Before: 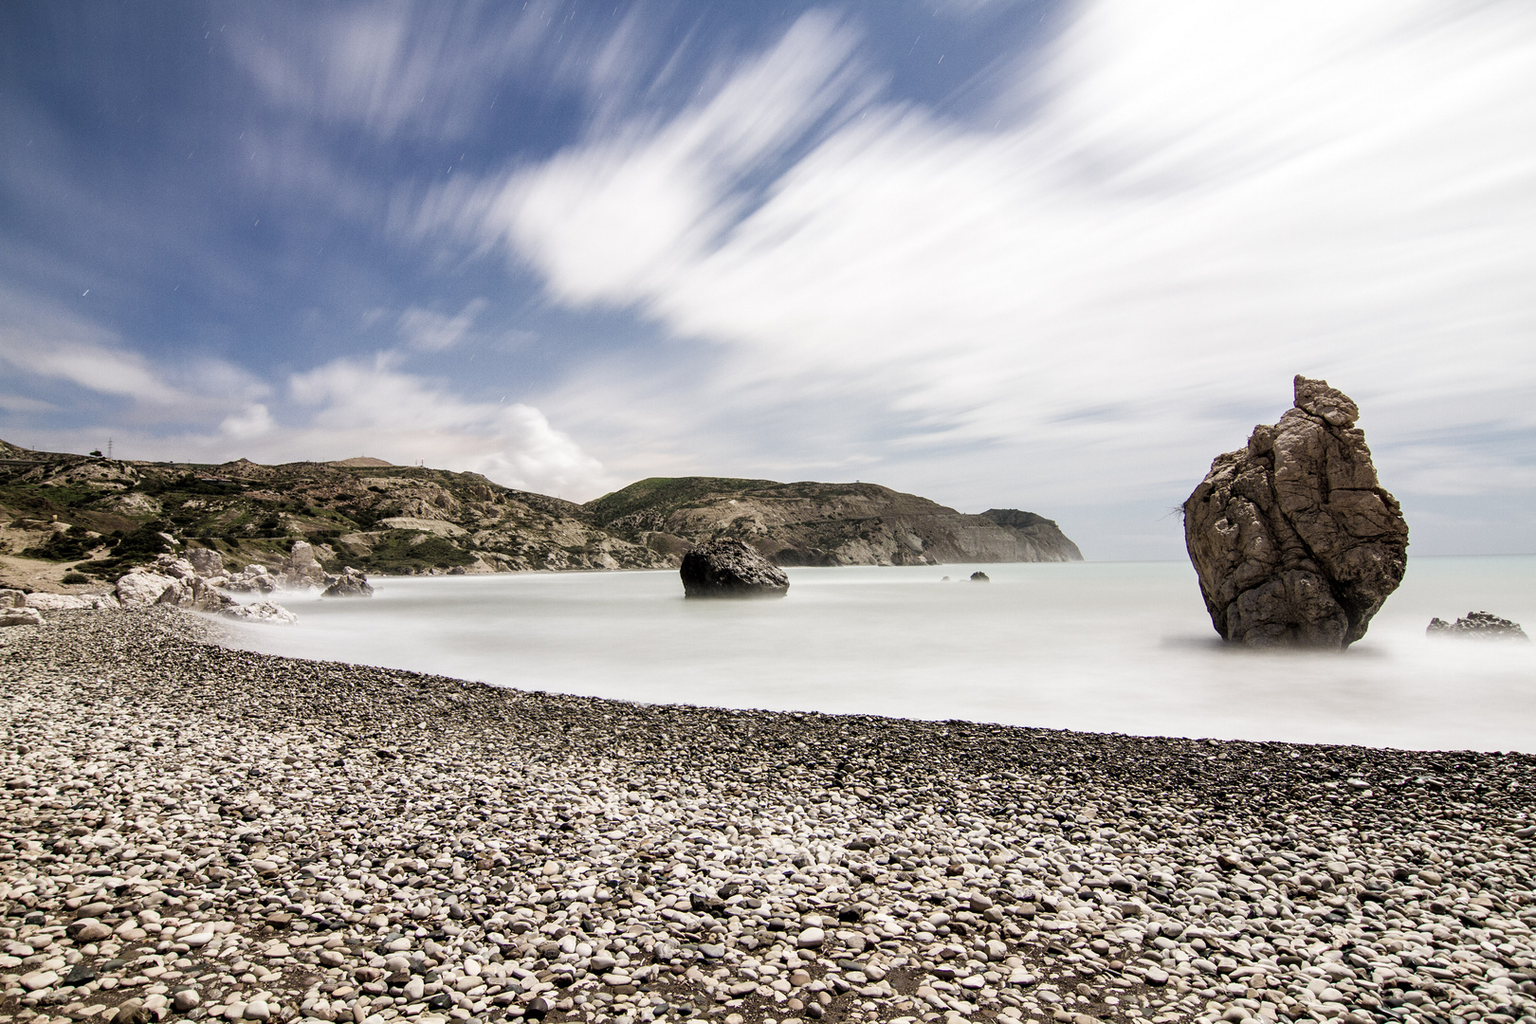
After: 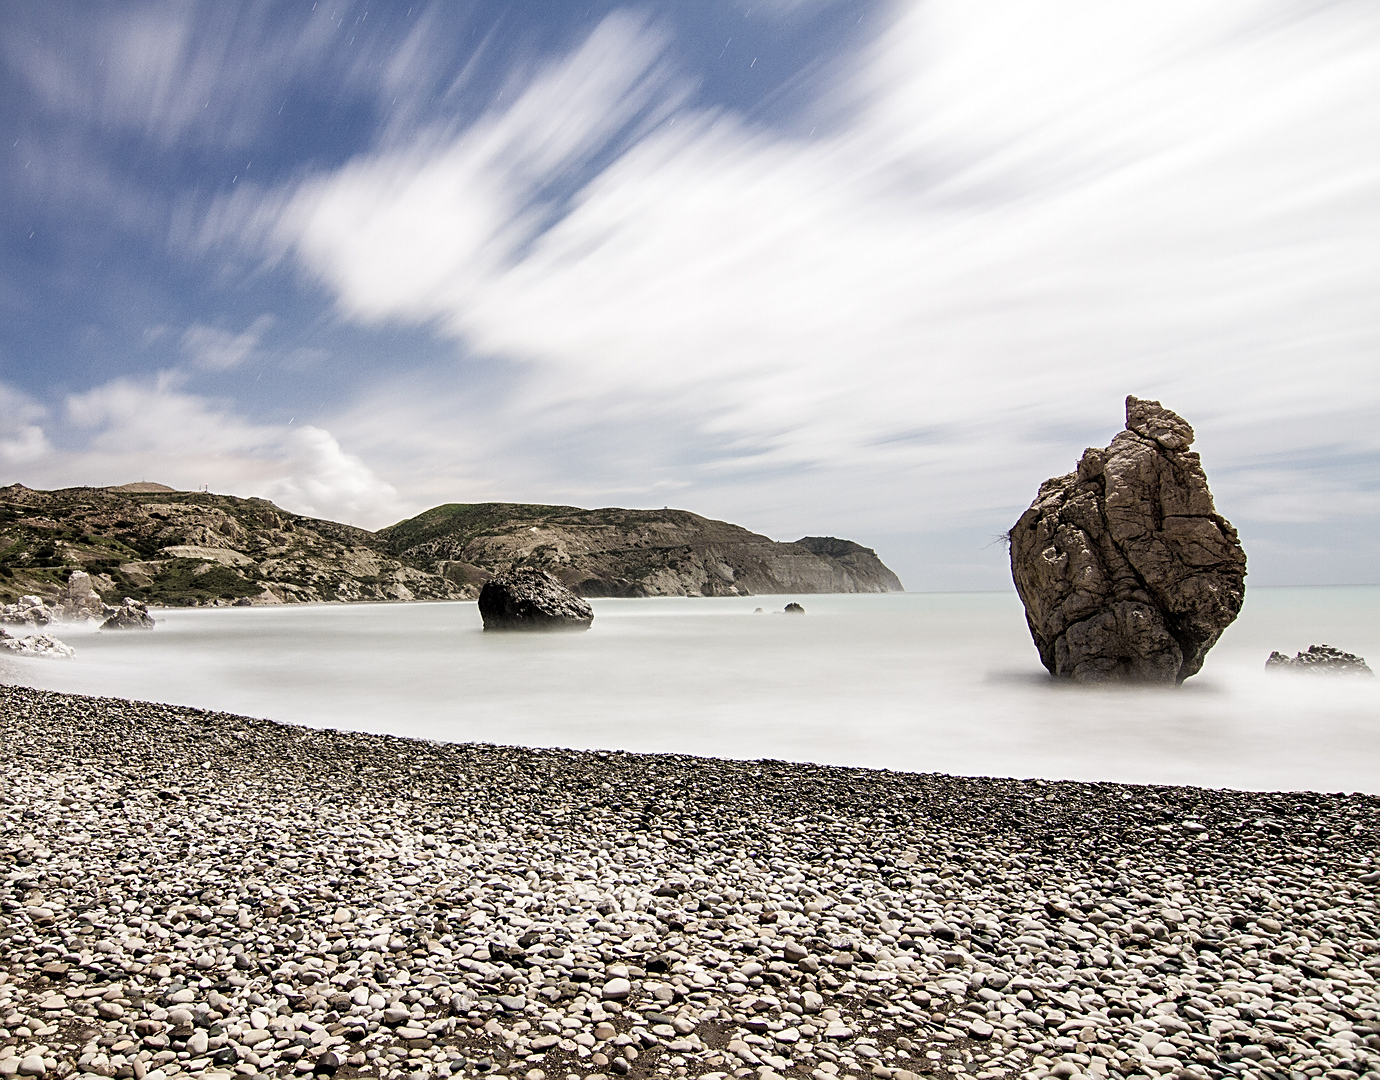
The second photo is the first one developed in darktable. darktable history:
crop and rotate: left 14.789%
sharpen: on, module defaults
